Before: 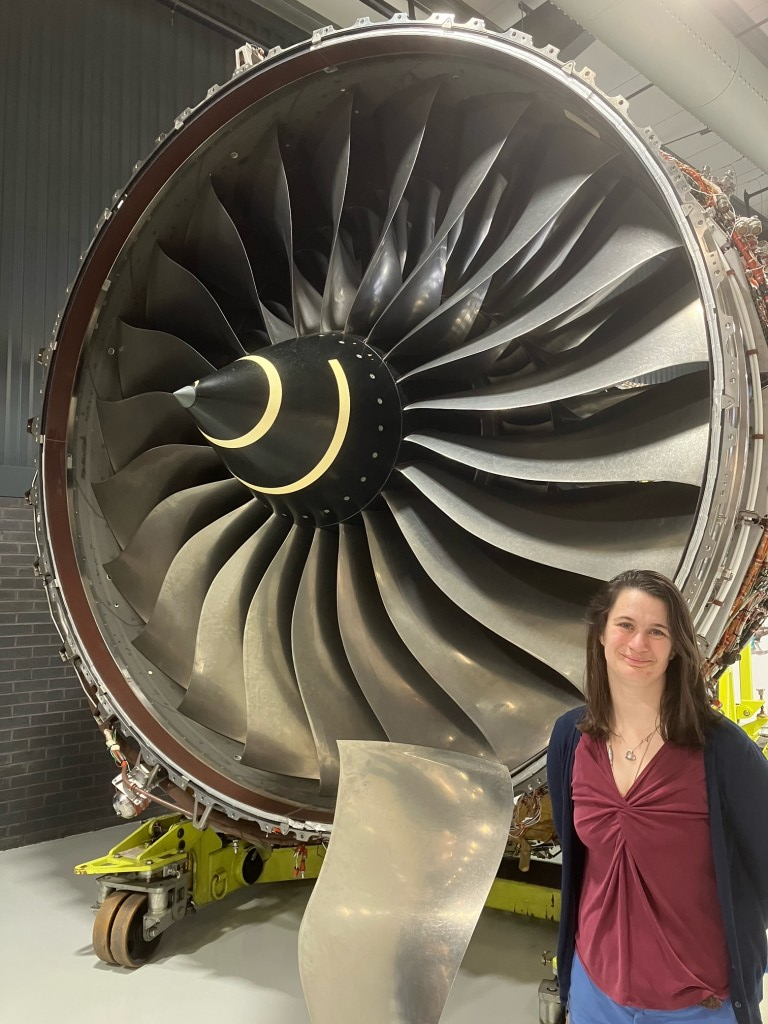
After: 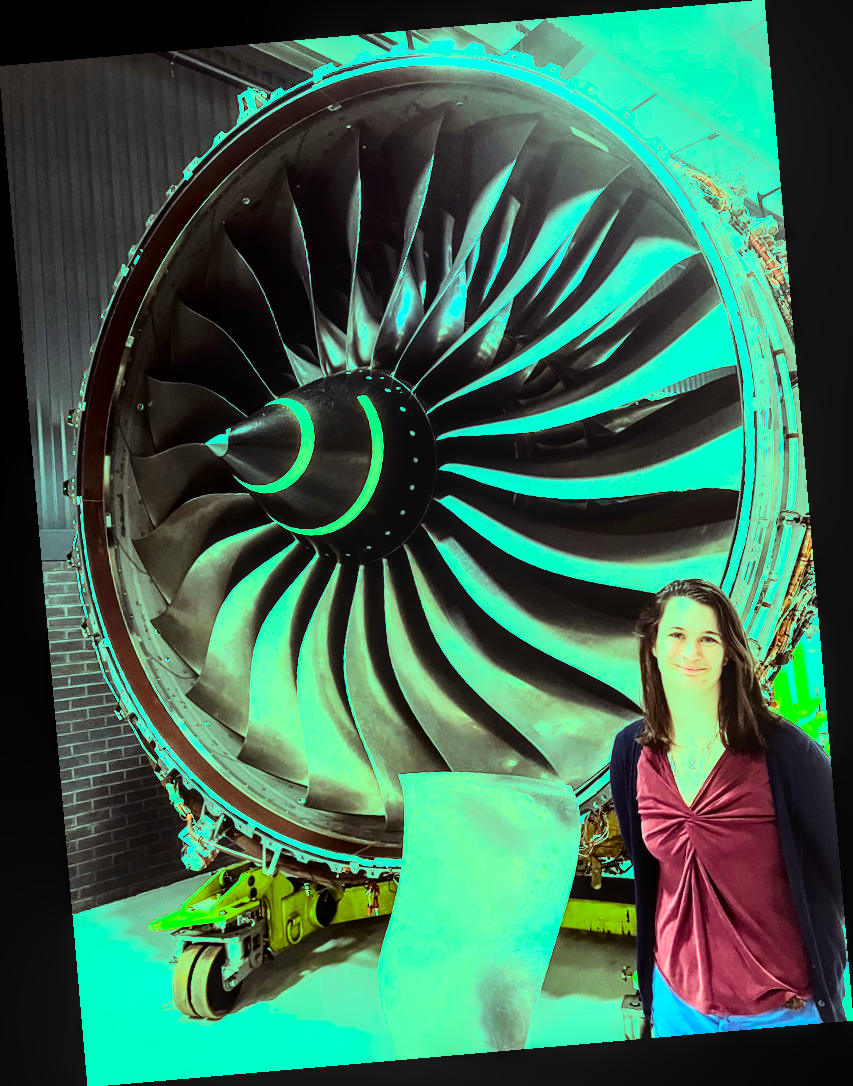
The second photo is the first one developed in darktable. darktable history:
contrast brightness saturation: contrast 0.07, brightness -0.13, saturation 0.06
rotate and perspective: rotation -4.98°, automatic cropping off
color balance rgb: shadows lift › luminance 0.49%, shadows lift › chroma 6.83%, shadows lift › hue 300.29°, power › hue 208.98°, highlights gain › luminance 20.24%, highlights gain › chroma 13.17%, highlights gain › hue 173.85°, perceptual saturation grading › global saturation 18.05%
rgb curve: curves: ch0 [(0, 0) (0.21, 0.15) (0.24, 0.21) (0.5, 0.75) (0.75, 0.96) (0.89, 0.99) (1, 1)]; ch1 [(0, 0.02) (0.21, 0.13) (0.25, 0.2) (0.5, 0.67) (0.75, 0.9) (0.89, 0.97) (1, 1)]; ch2 [(0, 0.02) (0.21, 0.13) (0.25, 0.2) (0.5, 0.67) (0.75, 0.9) (0.89, 0.97) (1, 1)], compensate middle gray true
local contrast: on, module defaults
